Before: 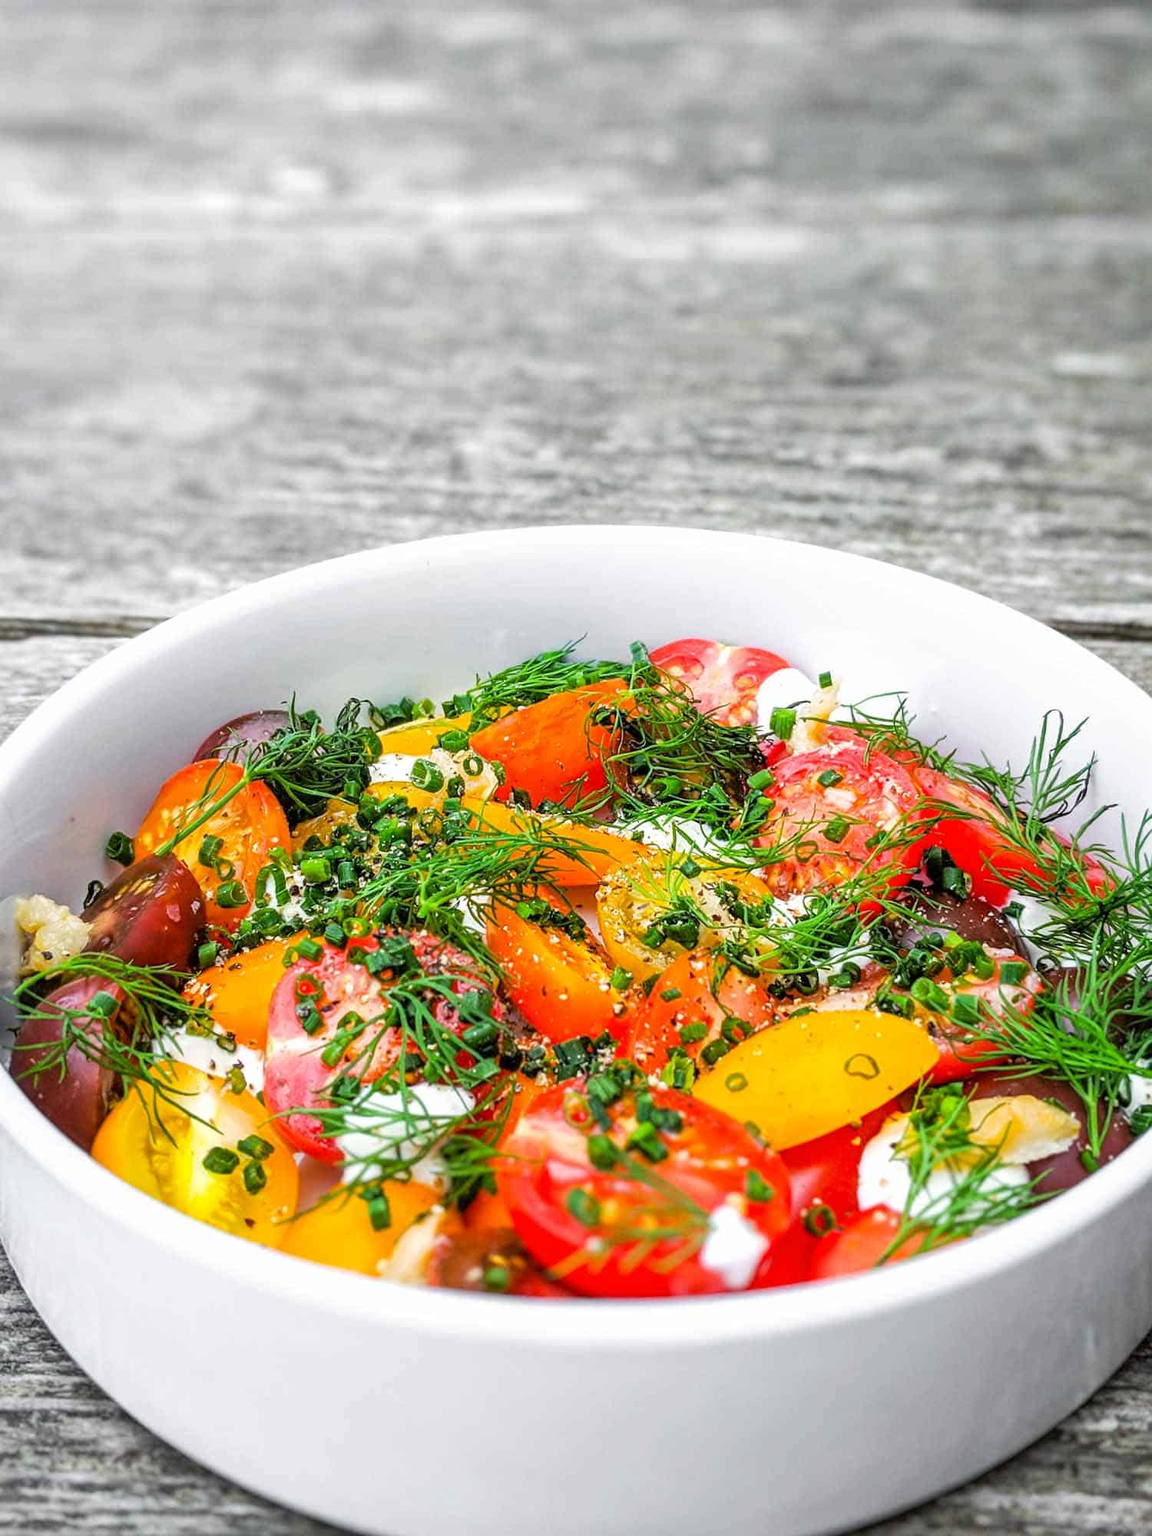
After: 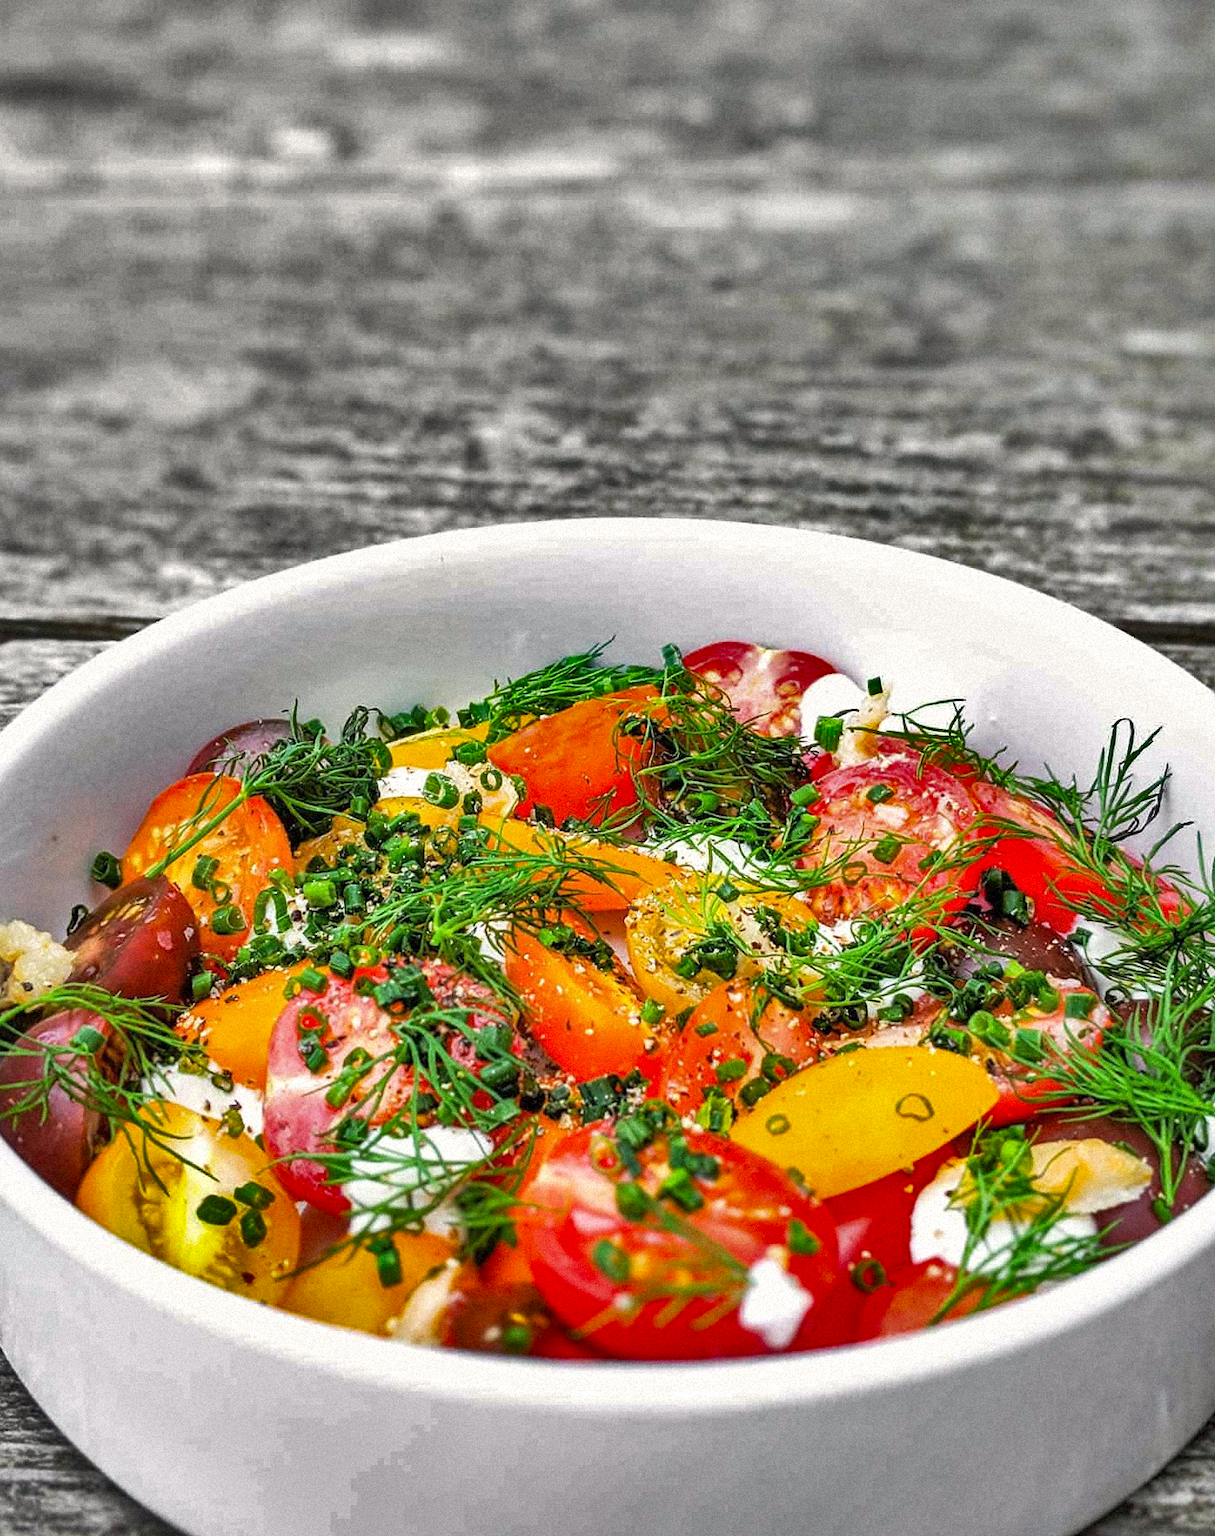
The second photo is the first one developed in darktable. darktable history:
crop: left 1.964%, top 3.251%, right 1.122%, bottom 4.933%
grain: mid-tones bias 0%
shadows and highlights: shadows 24.5, highlights -78.15, soften with gaussian
white balance: red 1.009, blue 0.985
